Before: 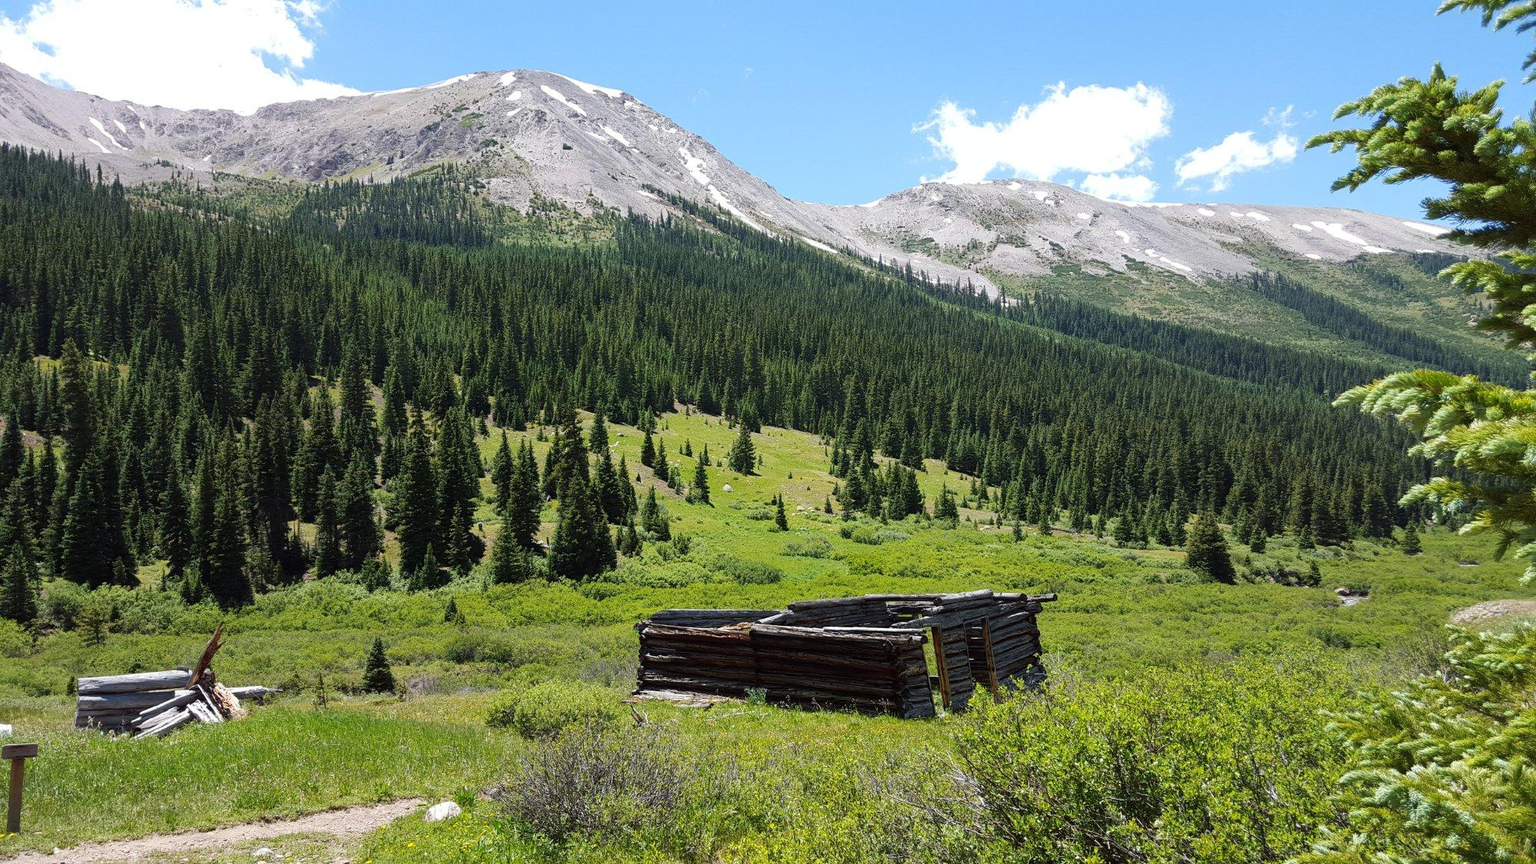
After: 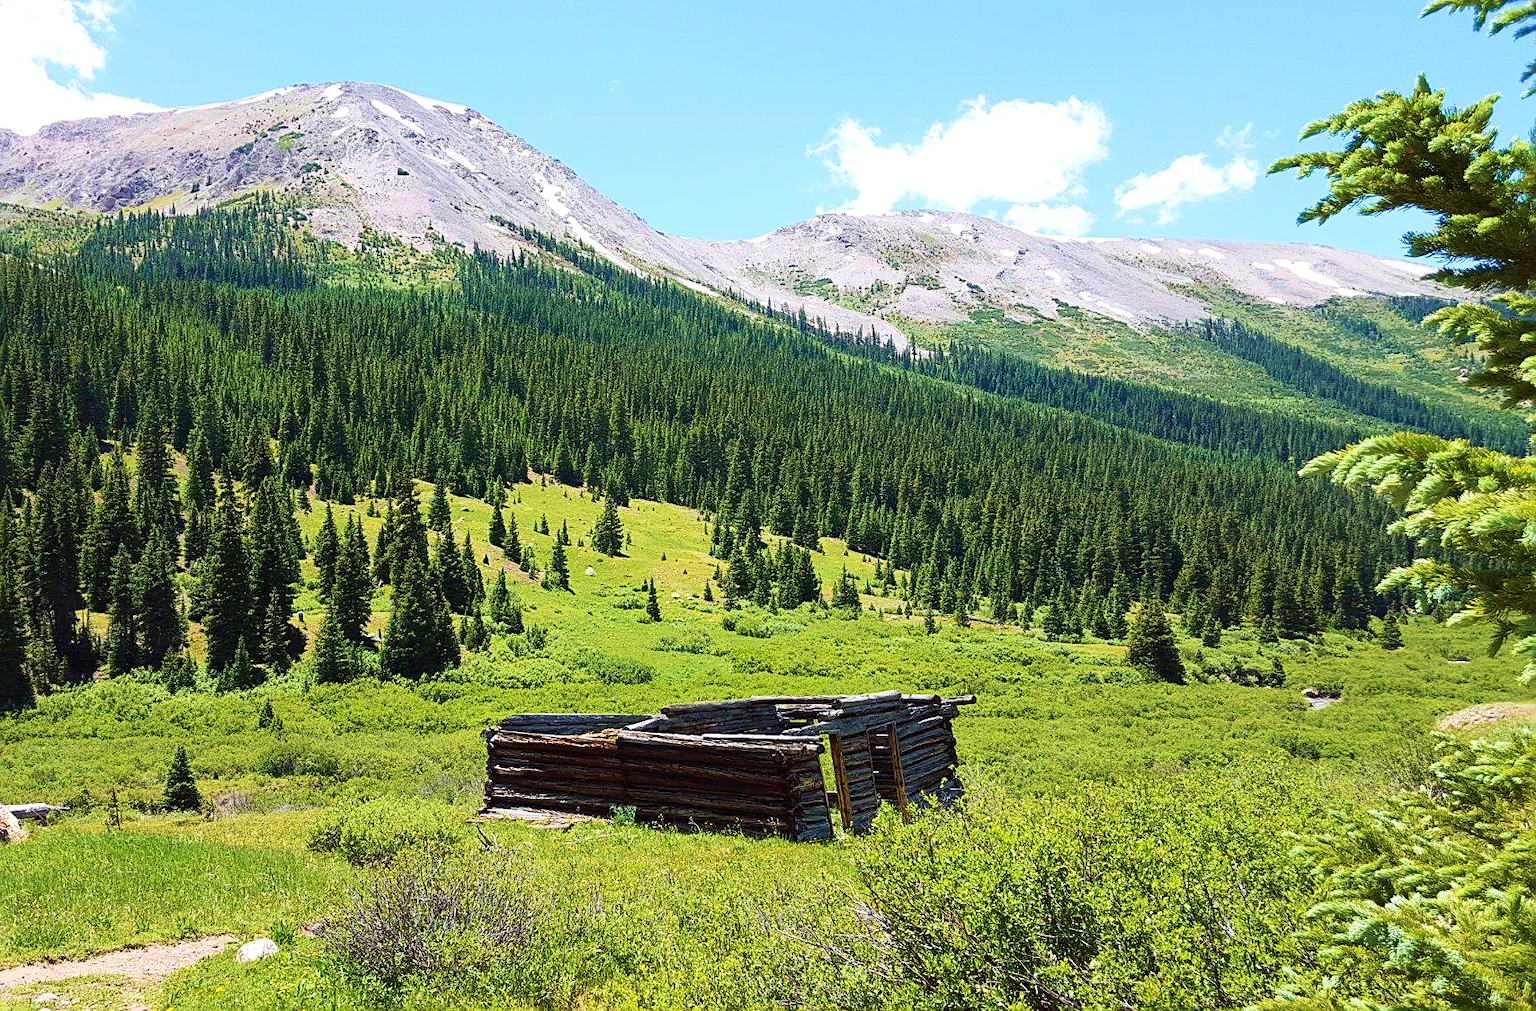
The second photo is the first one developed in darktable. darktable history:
crop and rotate: left 14.584%
velvia: strength 75%
contrast brightness saturation: contrast 0.2, brightness 0.15, saturation 0.14
sharpen: radius 1.967
